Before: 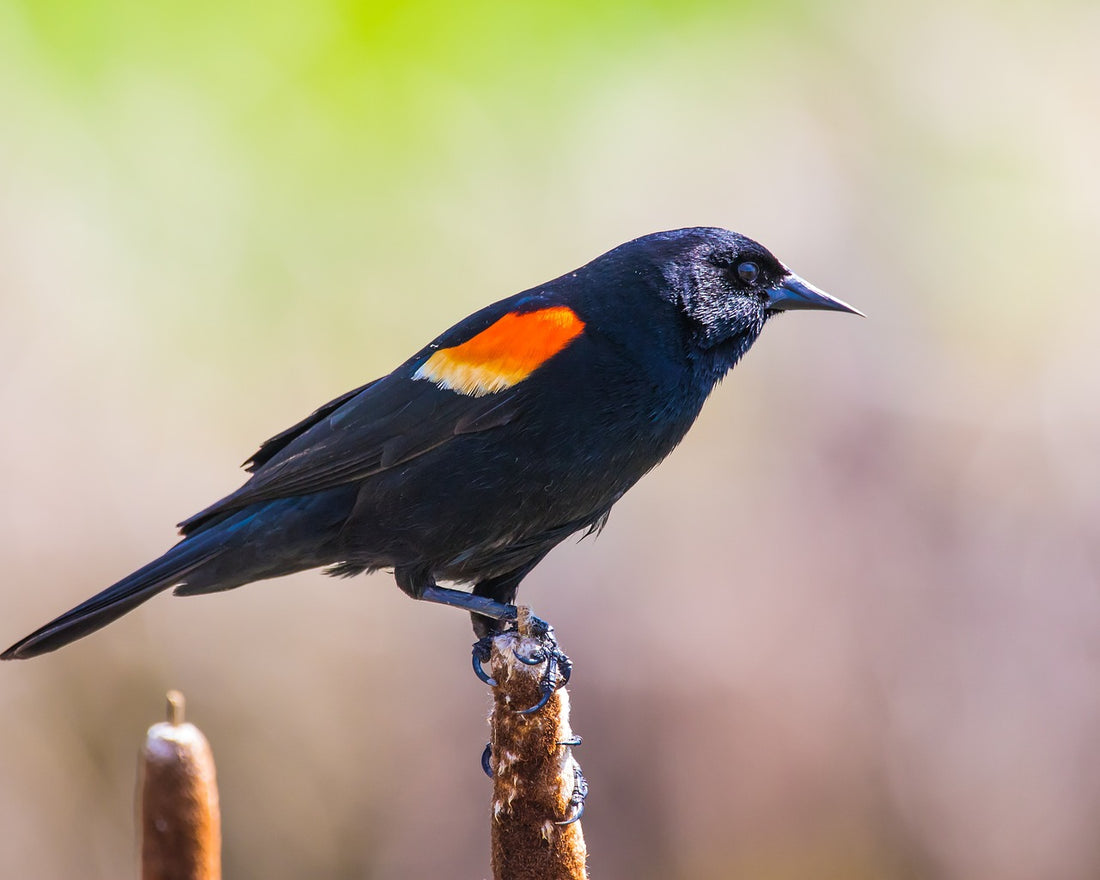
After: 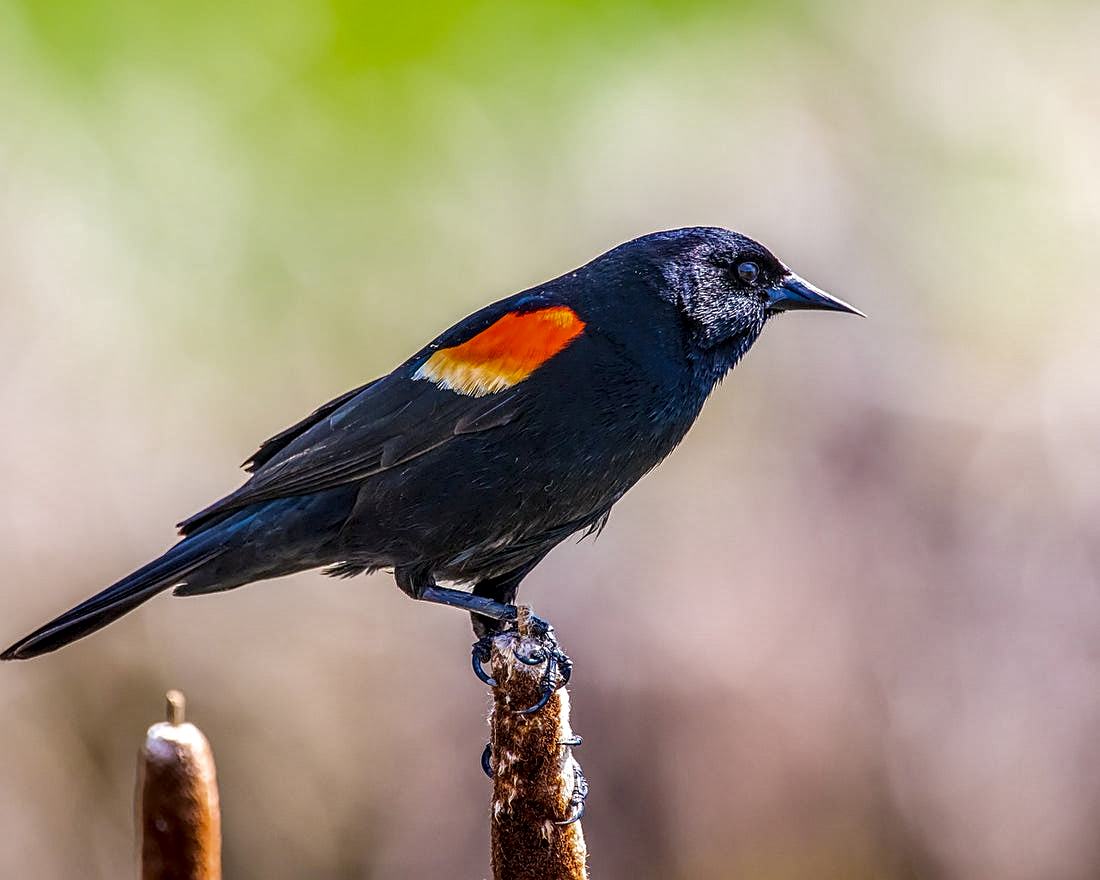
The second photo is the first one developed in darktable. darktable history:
local contrast: highlights 12%, shadows 39%, detail 184%, midtone range 0.476
sharpen: on, module defaults
shadows and highlights: shadows 63.01, white point adjustment 0.369, highlights -33.86, compress 83.7%
color zones: curves: ch0 [(0, 0.444) (0.143, 0.442) (0.286, 0.441) (0.429, 0.441) (0.571, 0.441) (0.714, 0.441) (0.857, 0.442) (1, 0.444)], mix 26.11%
